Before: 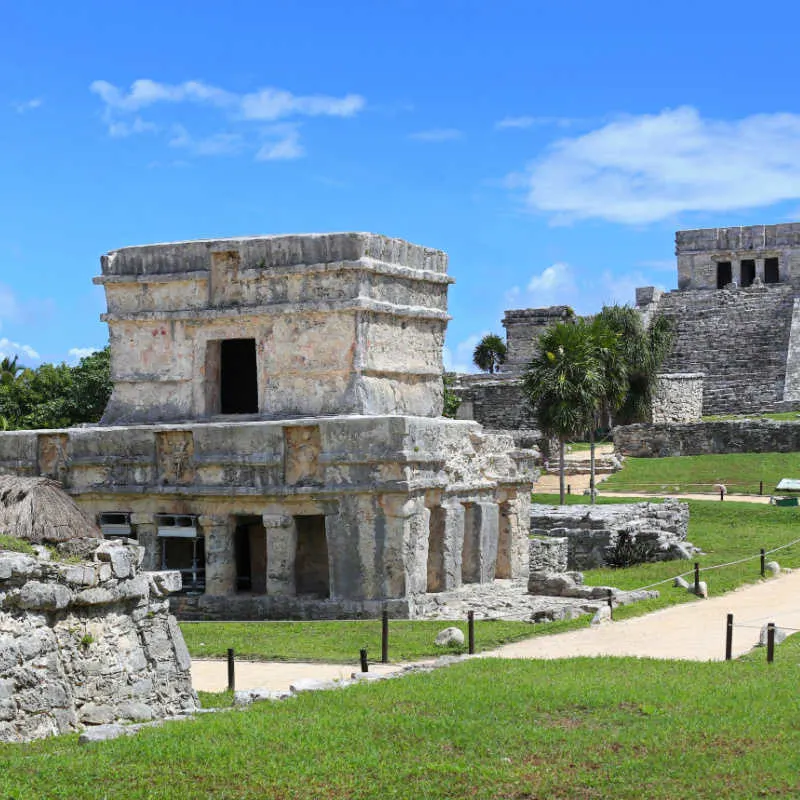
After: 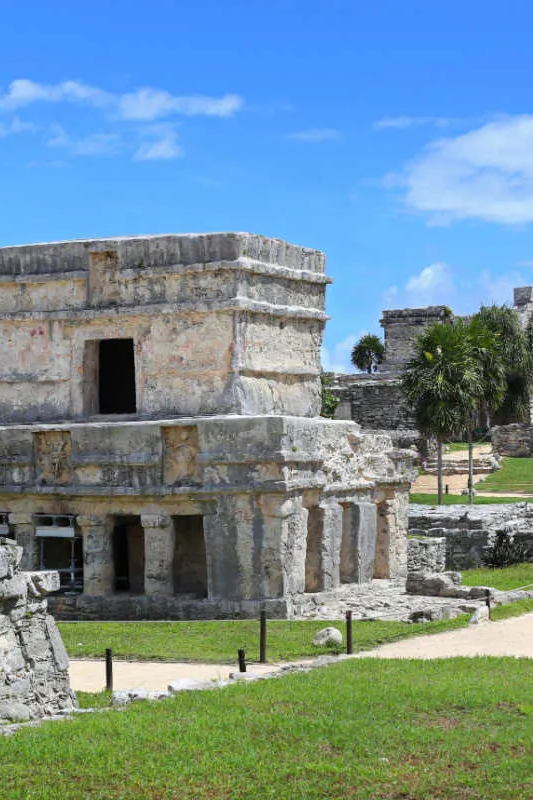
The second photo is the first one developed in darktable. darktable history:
crop and rotate: left 15.354%, right 18.001%
